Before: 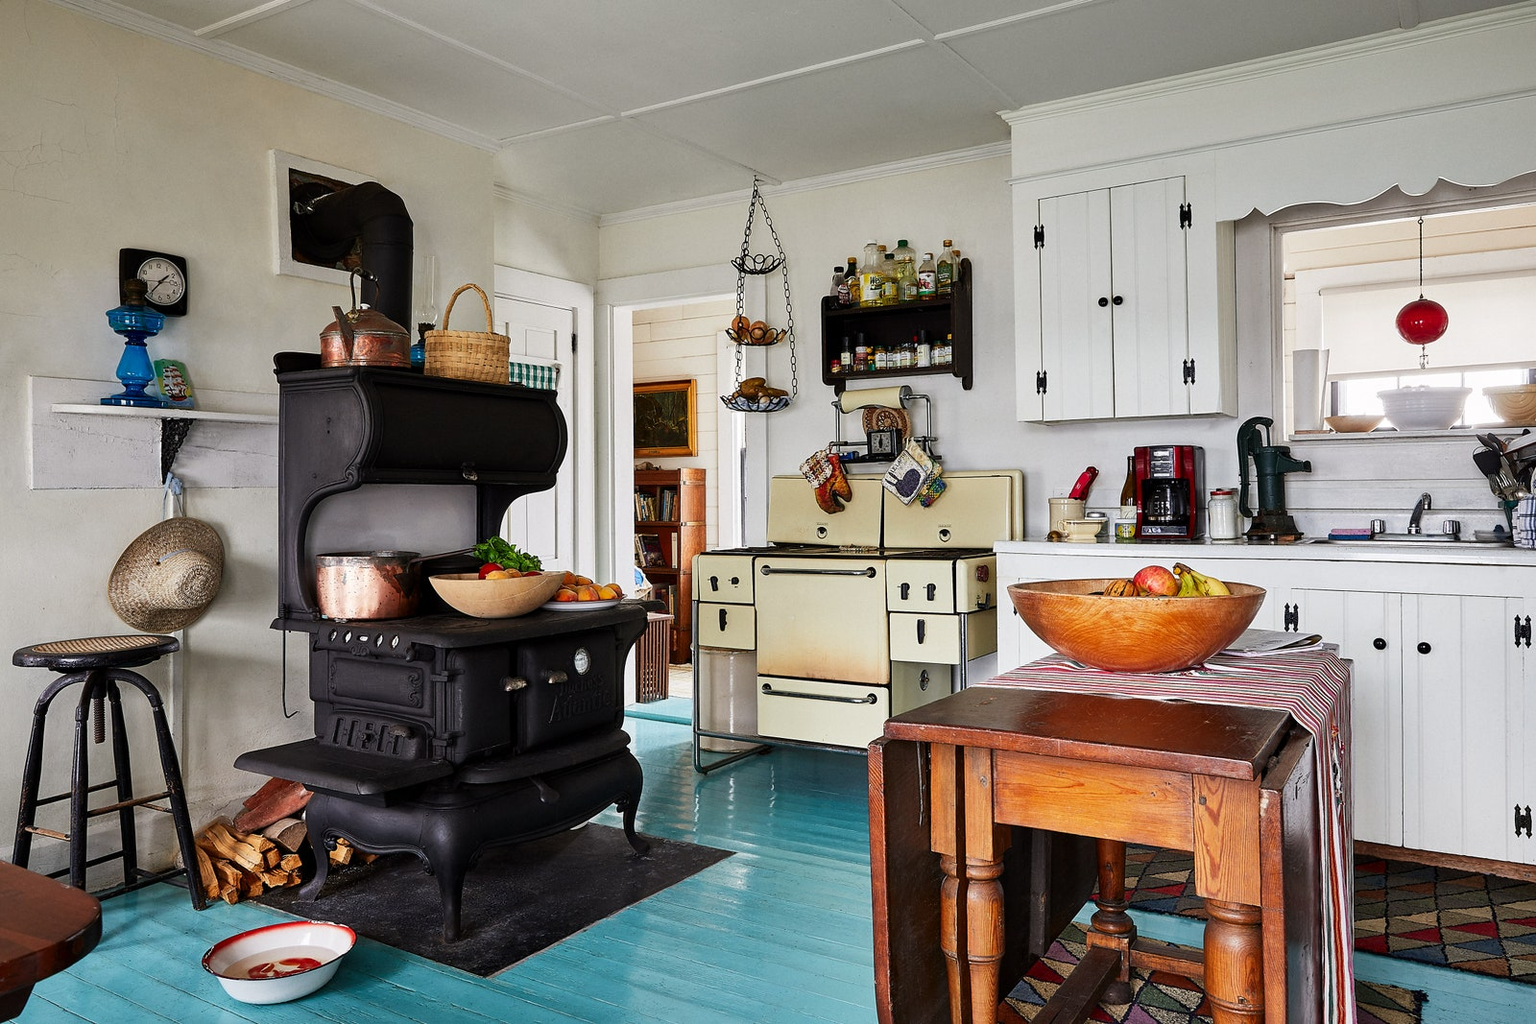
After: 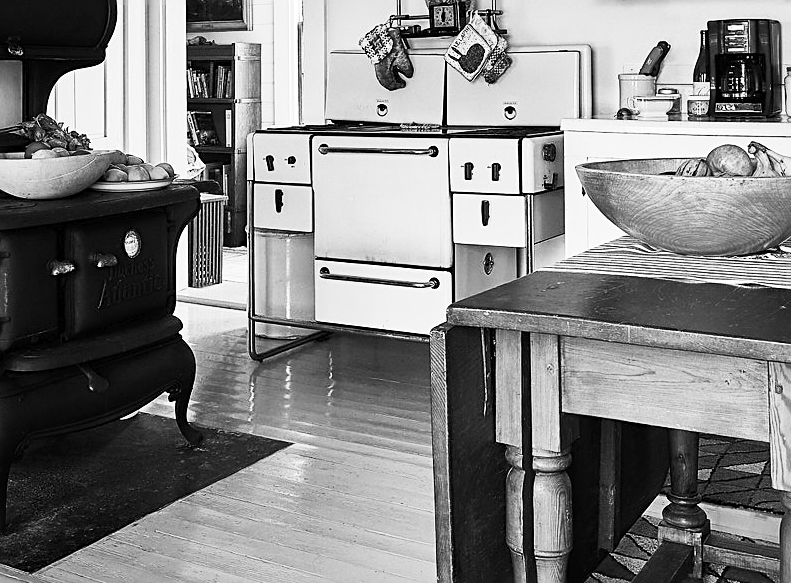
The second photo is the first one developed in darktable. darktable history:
color contrast: green-magenta contrast 0, blue-yellow contrast 0
crop: left 29.672%, top 41.786%, right 20.851%, bottom 3.487%
tone curve: curves: ch0 [(0, 0) (0.003, 0.017) (0.011, 0.018) (0.025, 0.03) (0.044, 0.051) (0.069, 0.075) (0.1, 0.104) (0.136, 0.138) (0.177, 0.183) (0.224, 0.237) (0.277, 0.294) (0.335, 0.361) (0.399, 0.446) (0.468, 0.552) (0.543, 0.66) (0.623, 0.753) (0.709, 0.843) (0.801, 0.912) (0.898, 0.962) (1, 1)], preserve colors none
sharpen: on, module defaults
